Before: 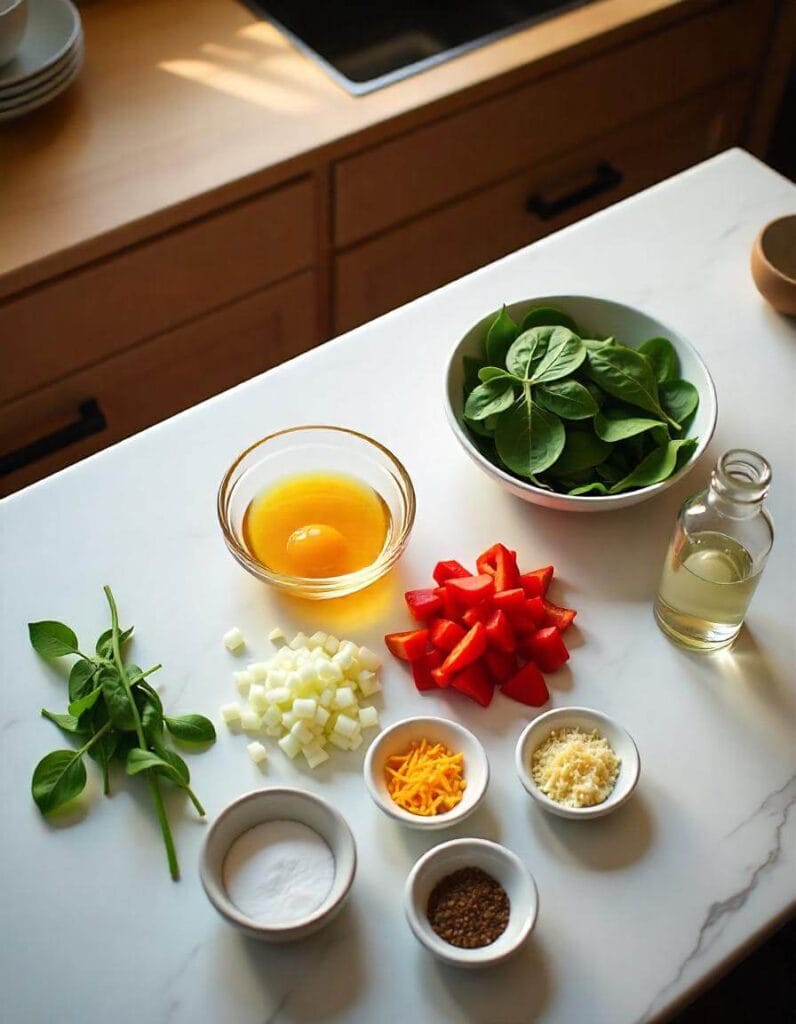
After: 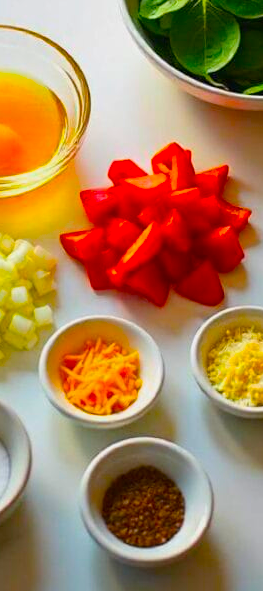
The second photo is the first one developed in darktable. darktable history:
crop: left 40.878%, top 39.176%, right 25.993%, bottom 3.081%
color balance: input saturation 134.34%, contrast -10.04%, contrast fulcrum 19.67%, output saturation 133.51%
